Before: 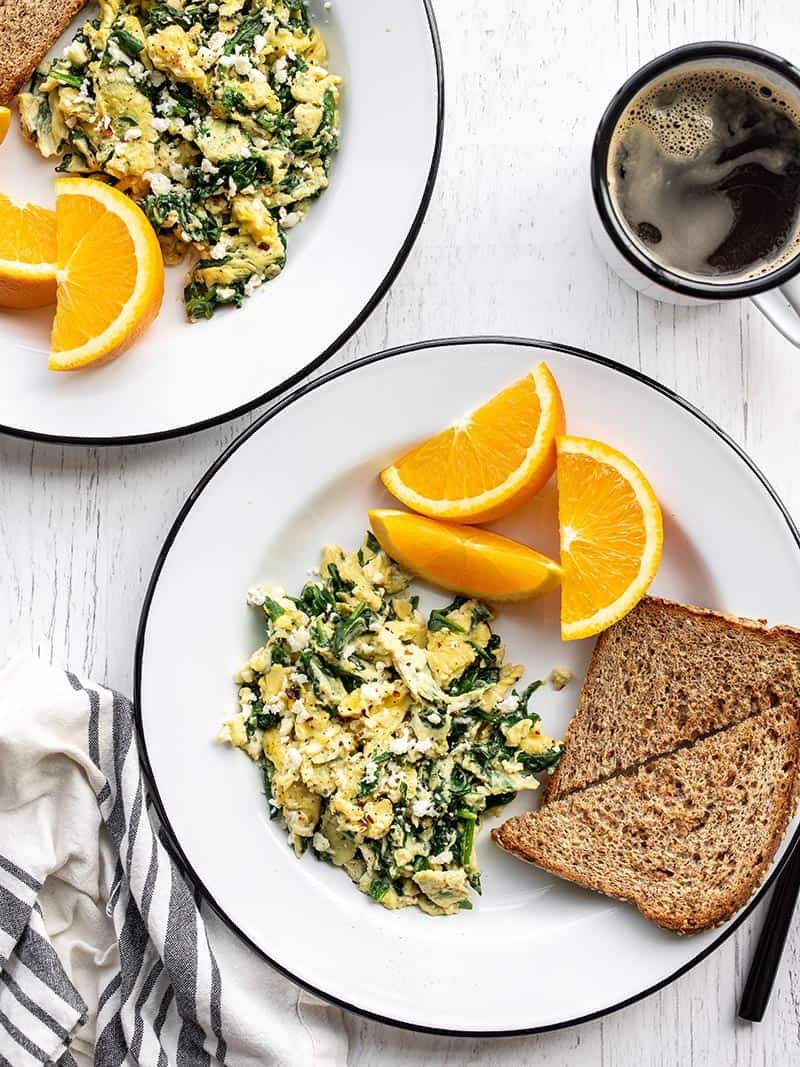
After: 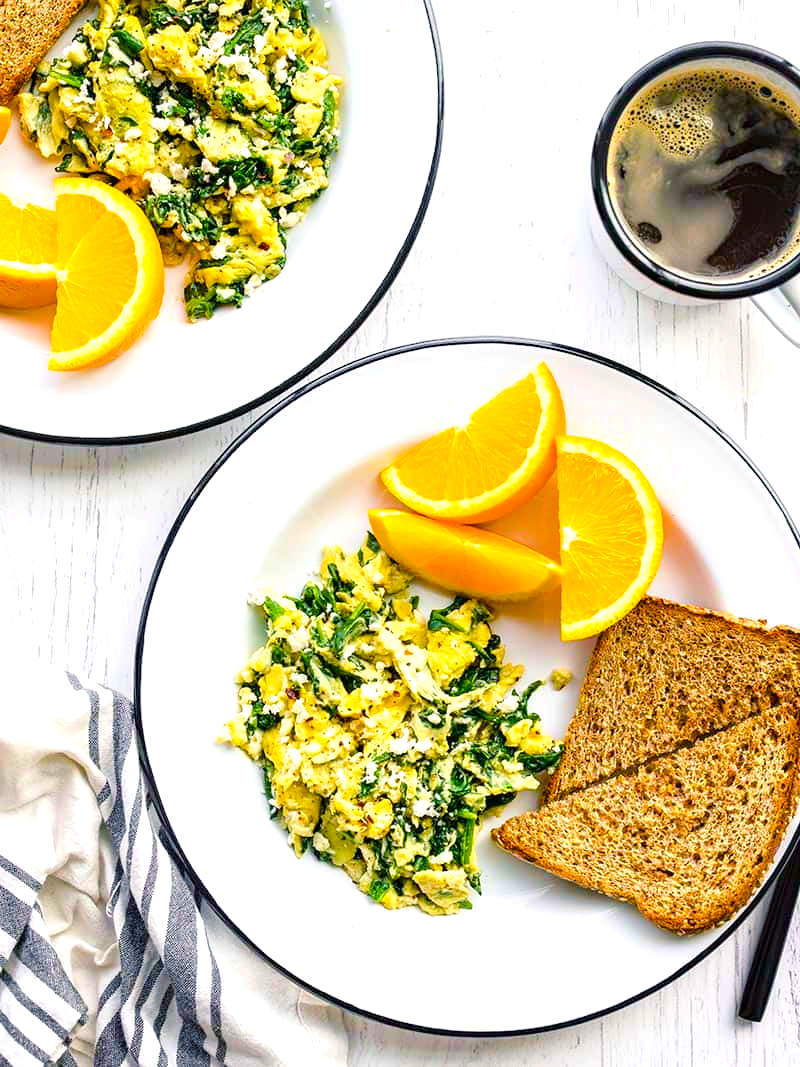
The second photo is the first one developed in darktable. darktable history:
shadows and highlights: shadows -71.84, highlights 33.49, soften with gaussian
color balance rgb: shadows lift › chroma 5.299%, shadows lift › hue 238.5°, perceptual saturation grading › global saturation 26.654%, perceptual saturation grading › highlights -28.013%, perceptual saturation grading › mid-tones 15.222%, perceptual saturation grading › shadows 33.155%, perceptual brilliance grading › global brilliance 9.968%, perceptual brilliance grading › shadows 15.29%, global vibrance 50.593%
